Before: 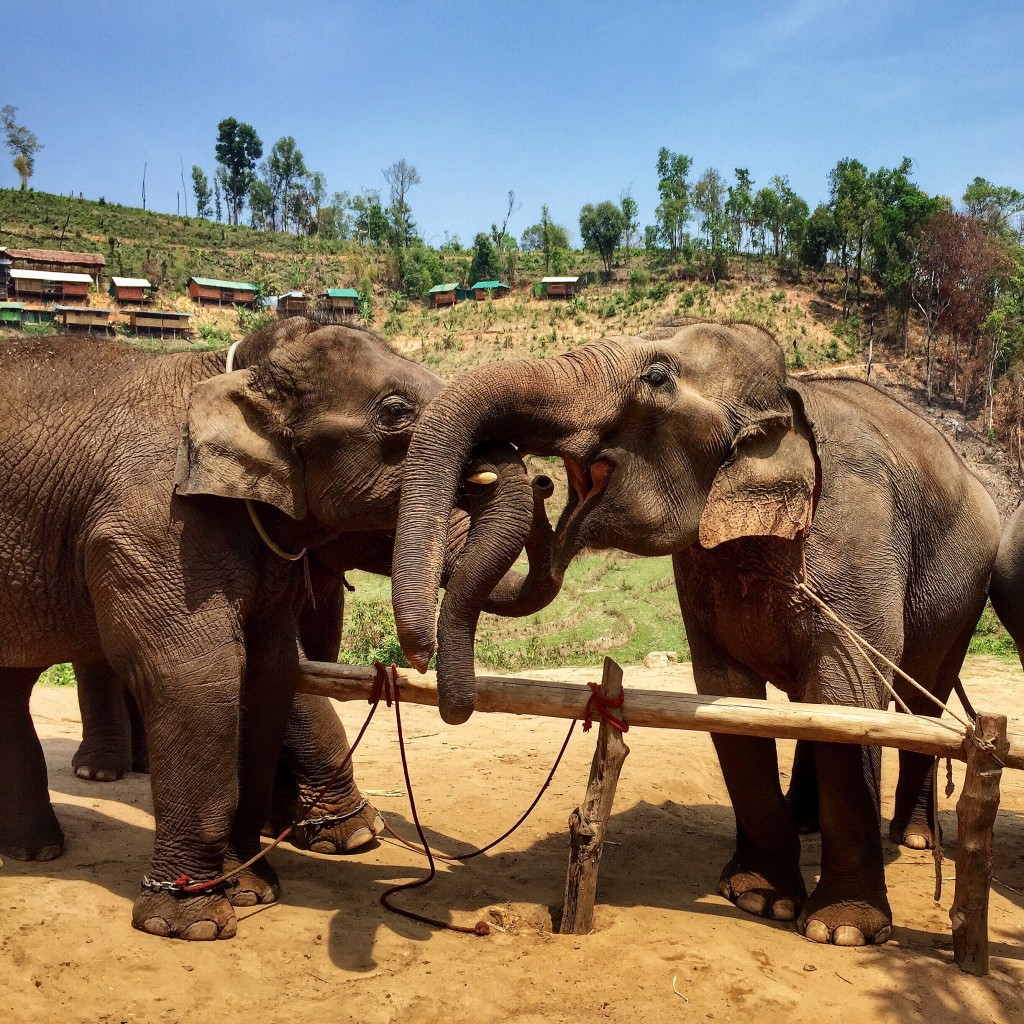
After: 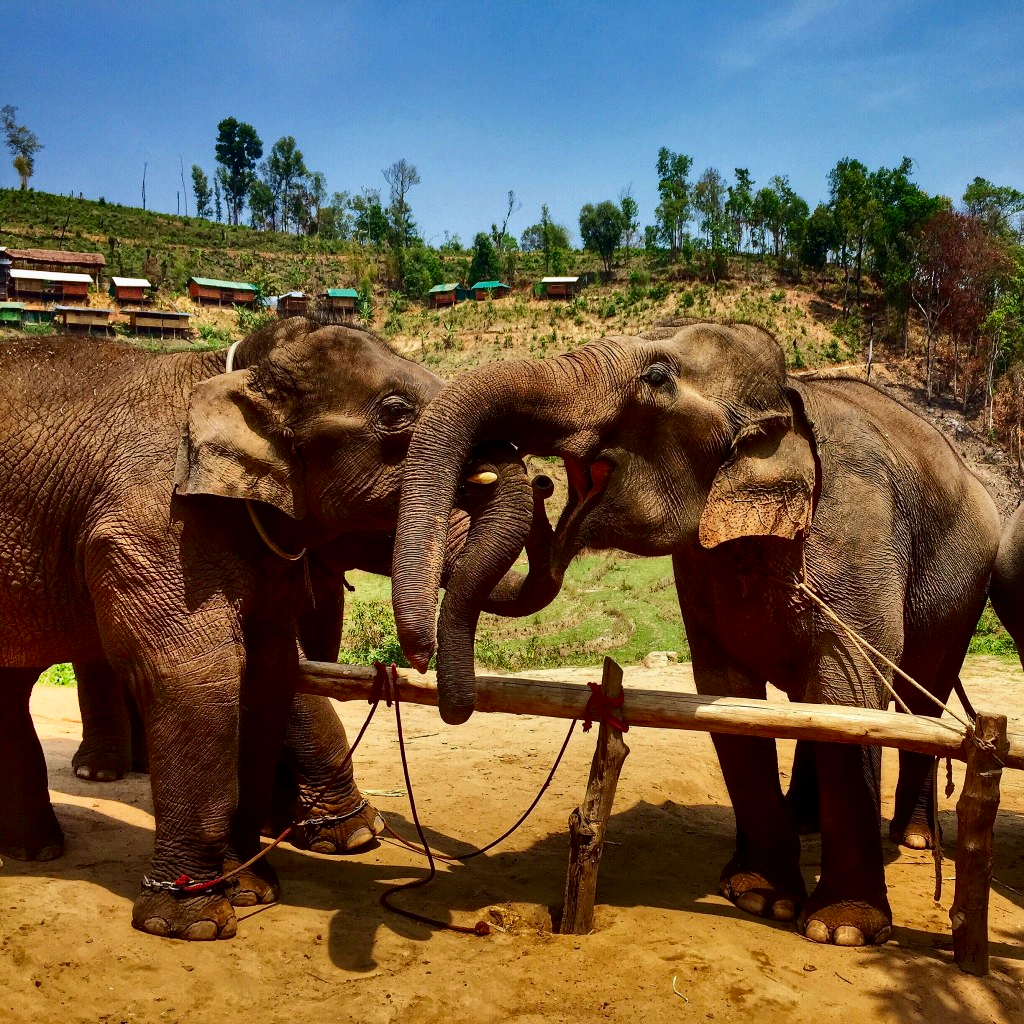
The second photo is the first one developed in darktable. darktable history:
contrast brightness saturation: brightness -0.247, saturation 0.195
shadows and highlights: shadows 58.37, soften with gaussian
